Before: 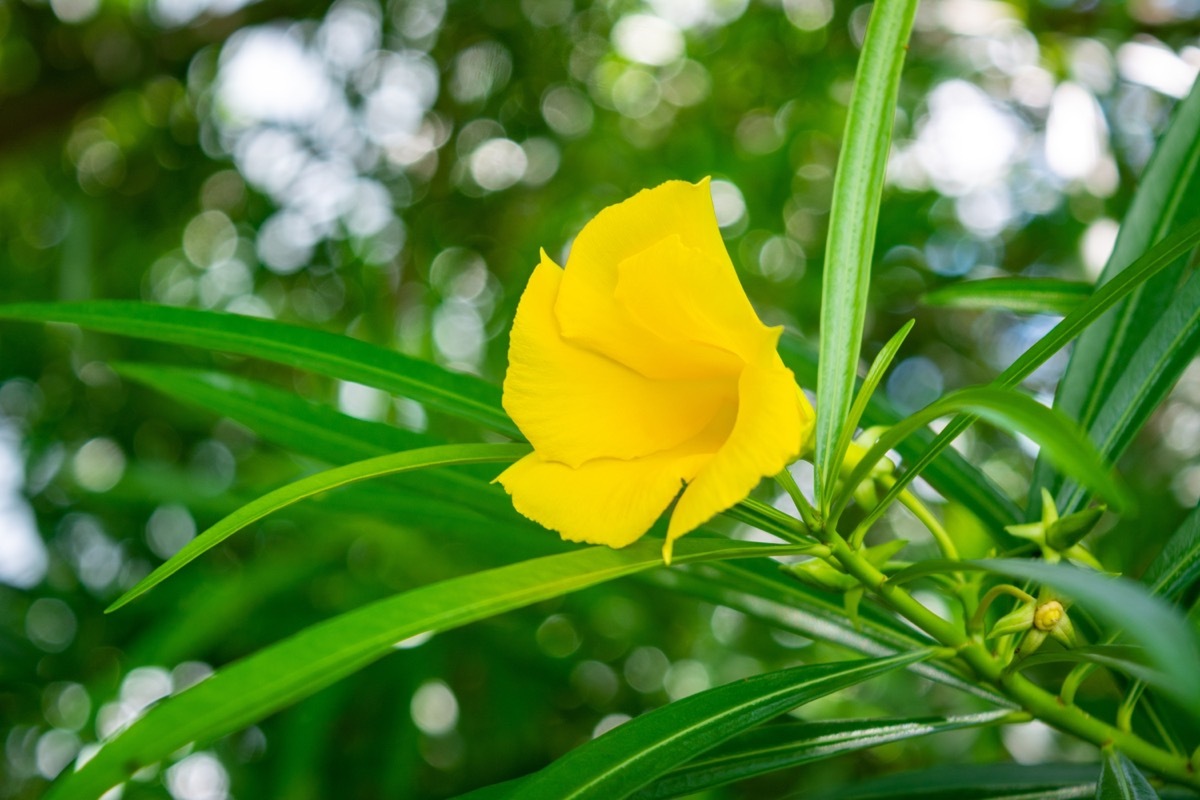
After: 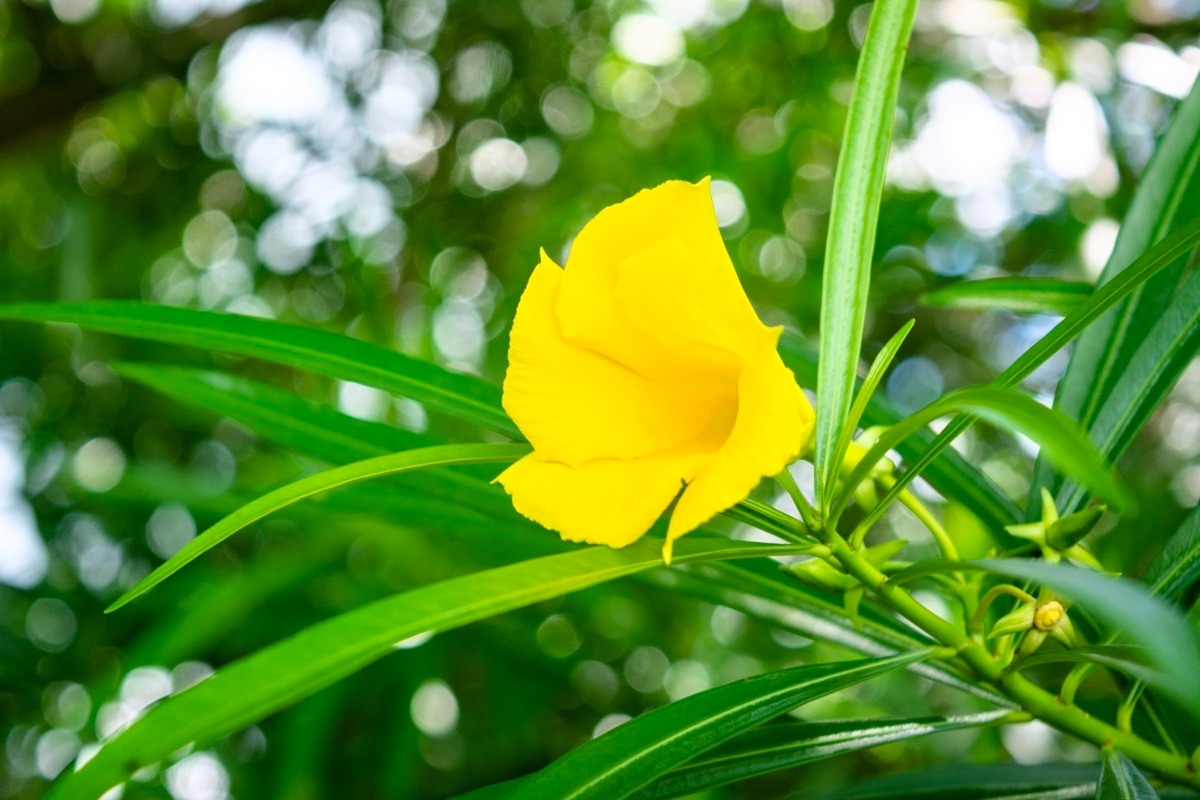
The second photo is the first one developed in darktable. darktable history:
tone curve: curves: ch0 [(0, 0) (0.003, 0.022) (0.011, 0.025) (0.025, 0.025) (0.044, 0.029) (0.069, 0.042) (0.1, 0.068) (0.136, 0.118) (0.177, 0.176) (0.224, 0.233) (0.277, 0.299) (0.335, 0.371) (0.399, 0.448) (0.468, 0.526) (0.543, 0.605) (0.623, 0.684) (0.709, 0.775) (0.801, 0.869) (0.898, 0.957) (1, 1)], color space Lab, linked channels, preserve colors none
contrast brightness saturation: contrast 0.049
